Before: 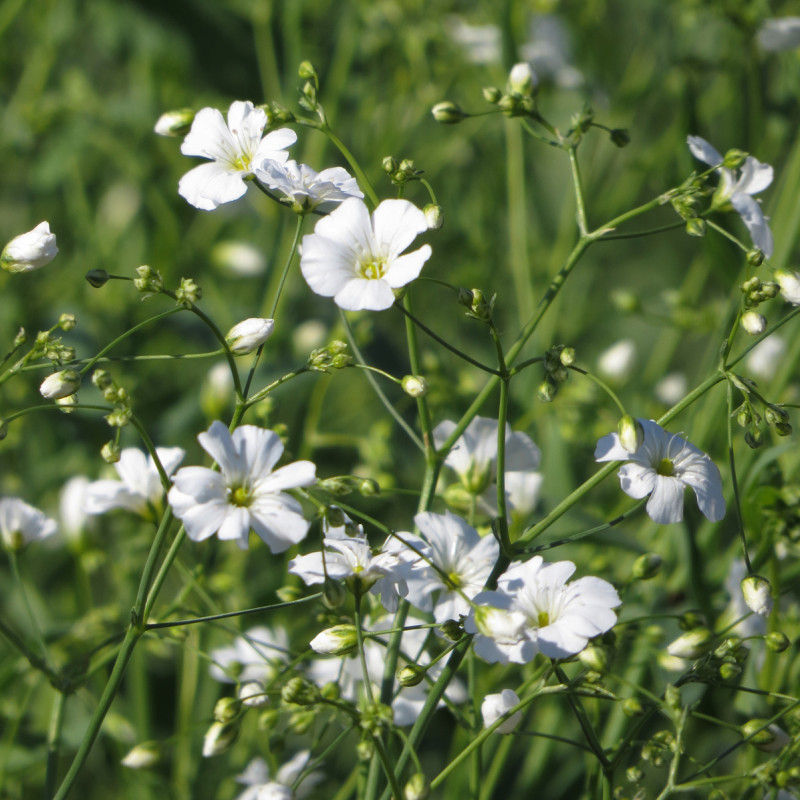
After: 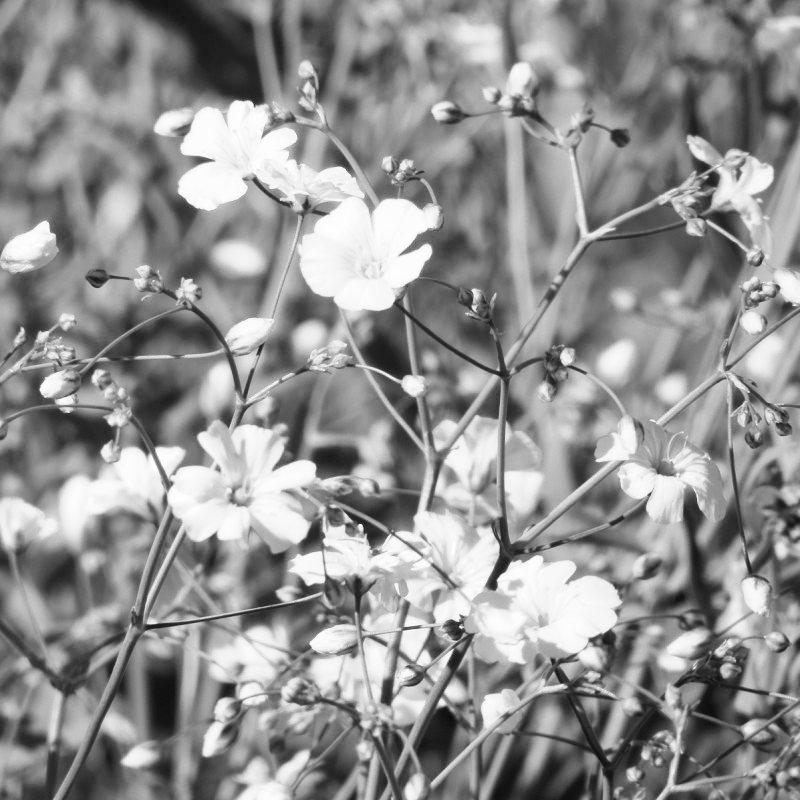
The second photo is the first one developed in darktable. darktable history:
base curve: curves: ch0 [(0, 0) (0, 0.001) (0.001, 0.001) (0.004, 0.002) (0.007, 0.004) (0.015, 0.013) (0.033, 0.045) (0.052, 0.096) (0.075, 0.17) (0.099, 0.241) (0.163, 0.42) (0.219, 0.55) (0.259, 0.616) (0.327, 0.722) (0.365, 0.765) (0.522, 0.873) (0.547, 0.881) (0.689, 0.919) (0.826, 0.952) (1, 1)], preserve colors none
monochrome: on, module defaults
